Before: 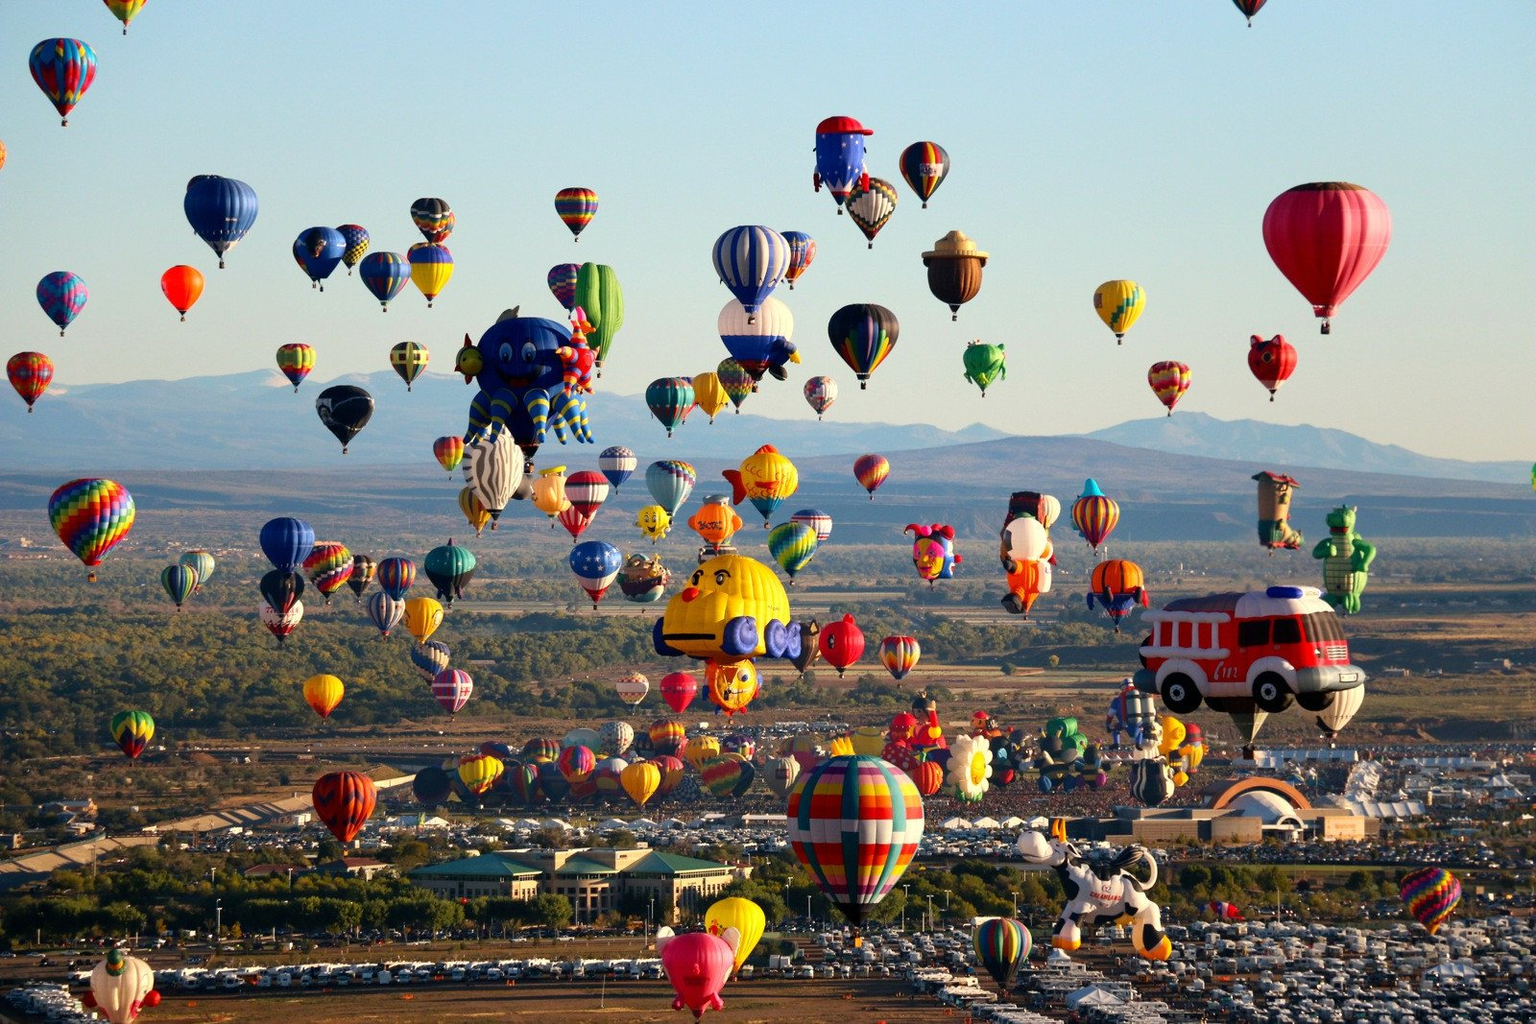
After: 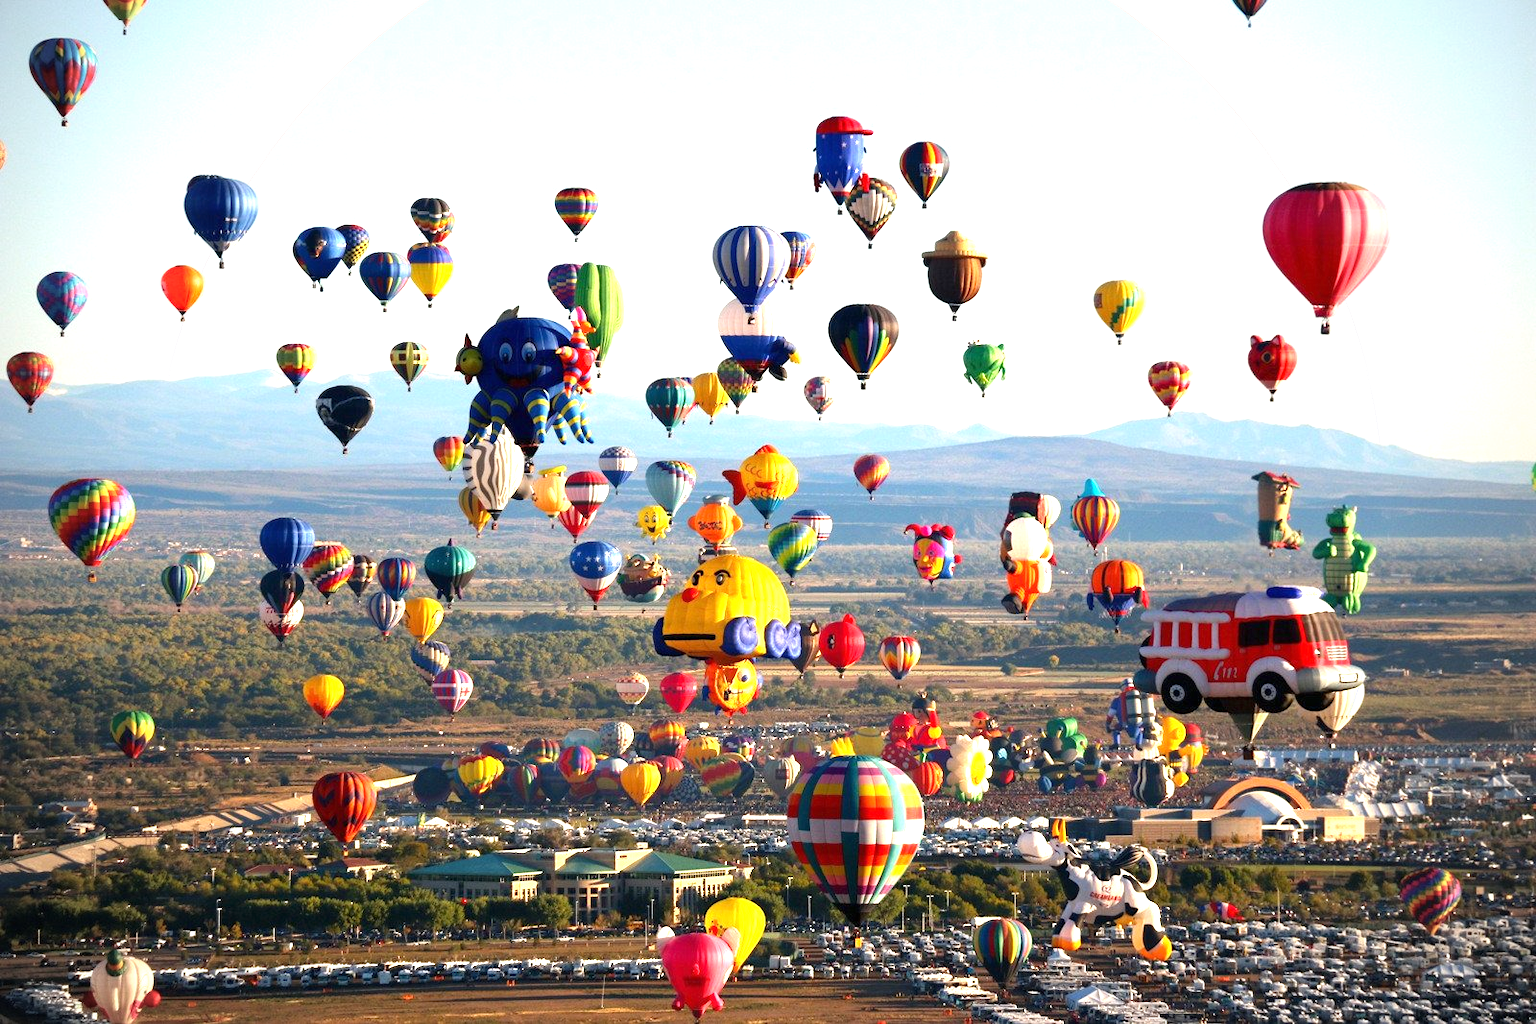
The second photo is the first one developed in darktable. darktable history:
exposure: black level correction 0, exposure 1 EV, compensate exposure bias true, compensate highlight preservation false
vignetting: unbound false
